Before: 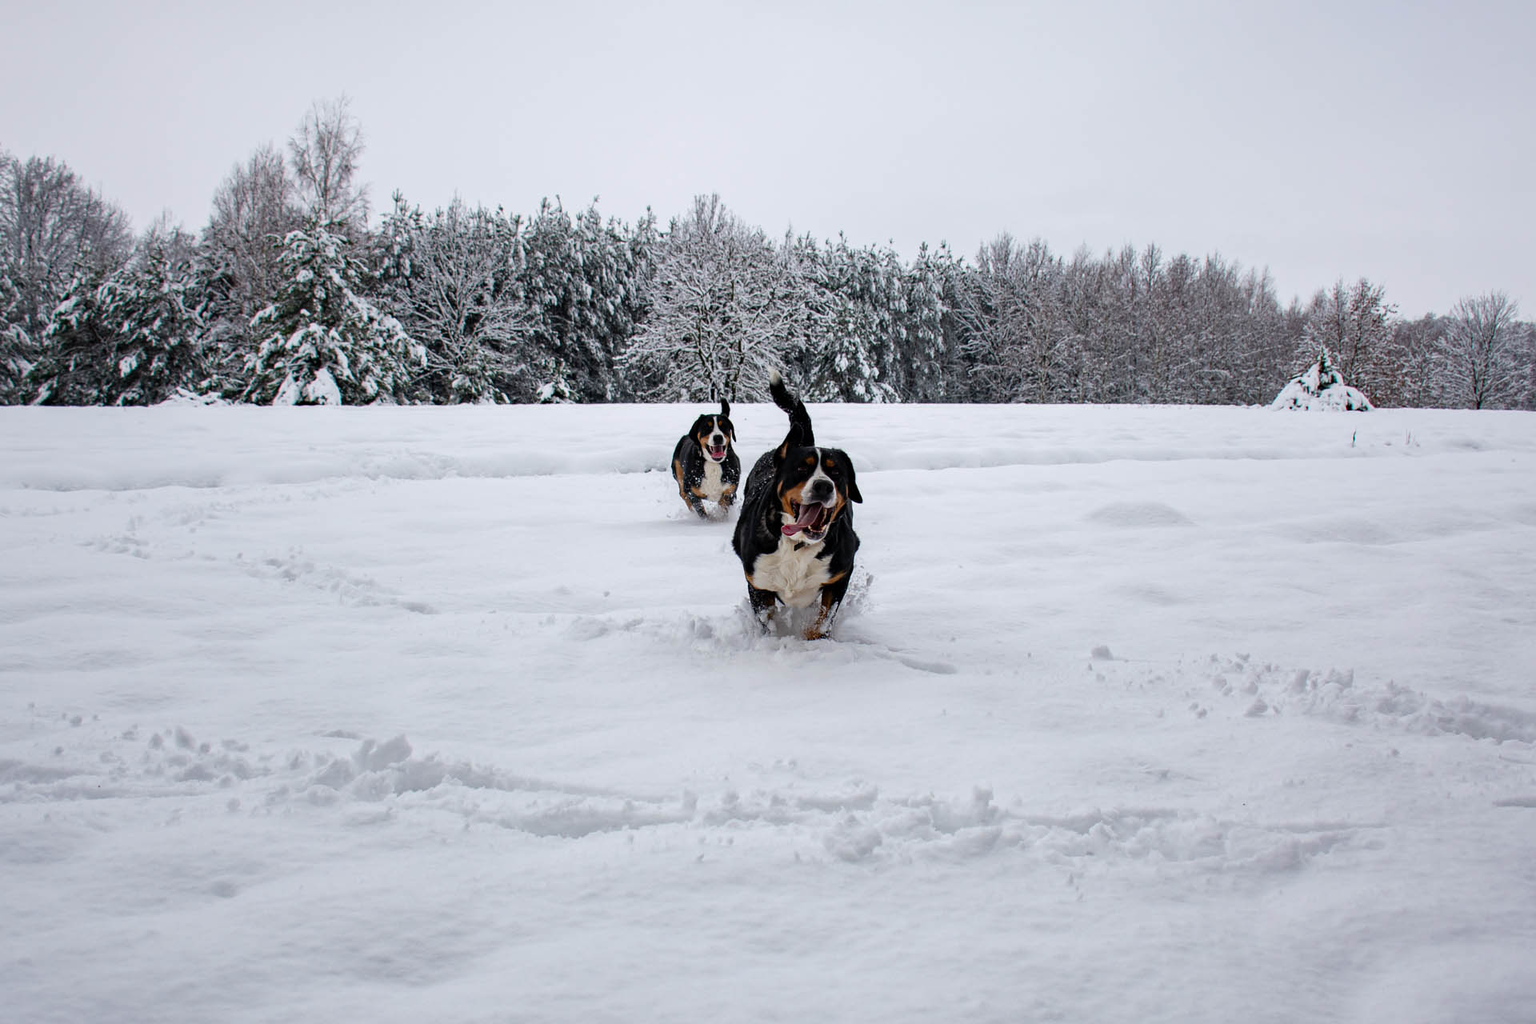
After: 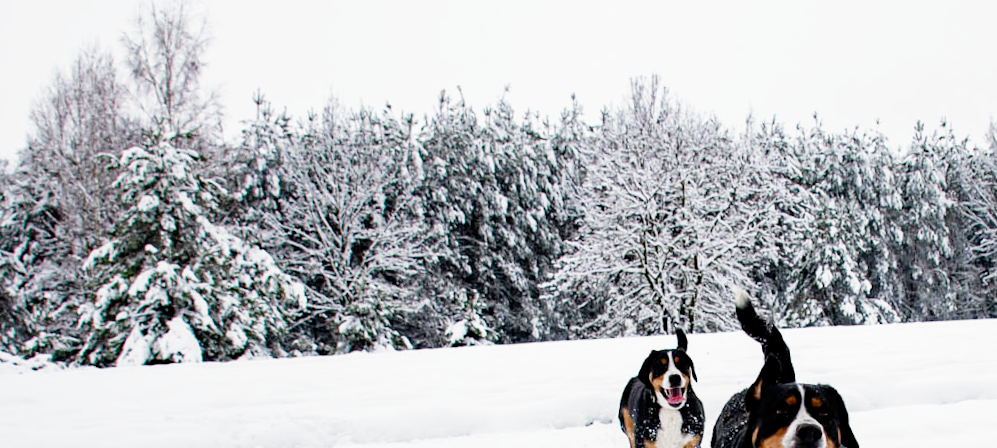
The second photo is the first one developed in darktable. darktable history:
rotate and perspective: rotation -3°, crop left 0.031, crop right 0.968, crop top 0.07, crop bottom 0.93
crop: left 10.121%, top 10.631%, right 36.218%, bottom 51.526%
filmic rgb: middle gray luminance 9.23%, black relative exposure -10.55 EV, white relative exposure 3.45 EV, threshold 6 EV, target black luminance 0%, hardness 5.98, latitude 59.69%, contrast 1.087, highlights saturation mix 5%, shadows ↔ highlights balance 29.23%, add noise in highlights 0, preserve chrominance no, color science v3 (2019), use custom middle-gray values true, iterations of high-quality reconstruction 0, contrast in highlights soft, enable highlight reconstruction true
